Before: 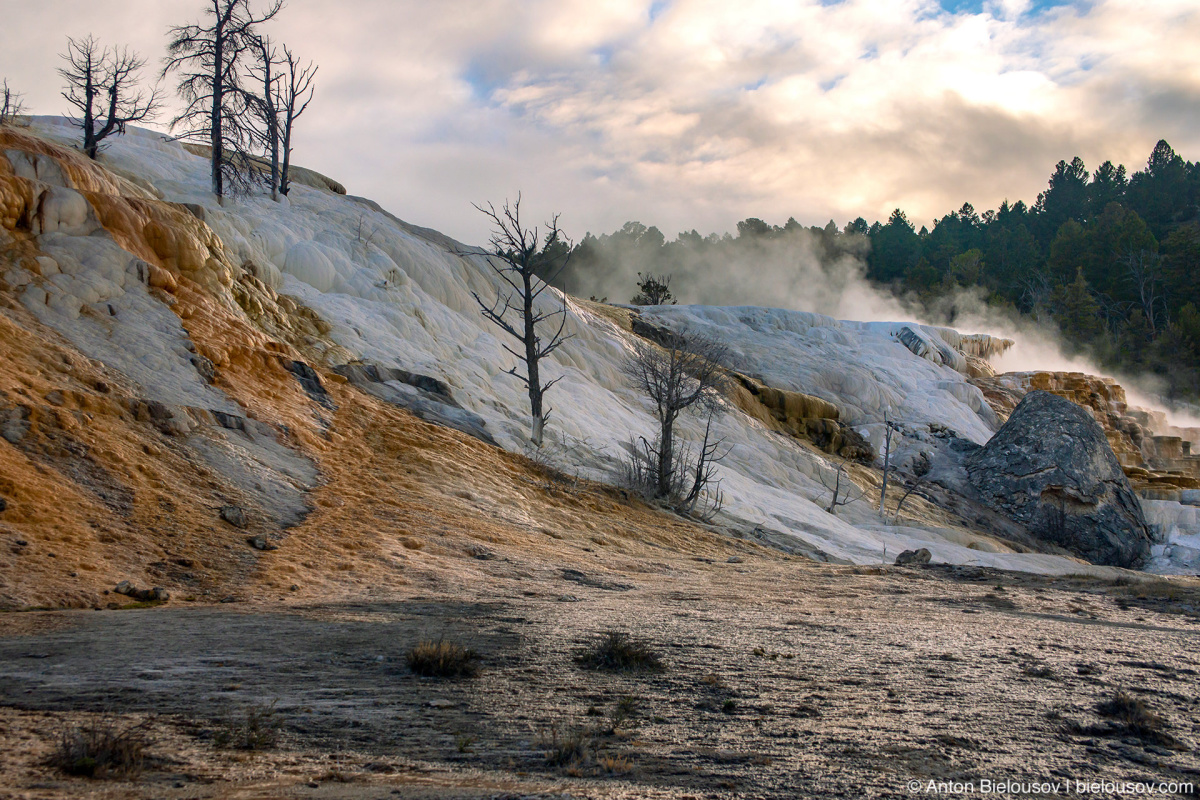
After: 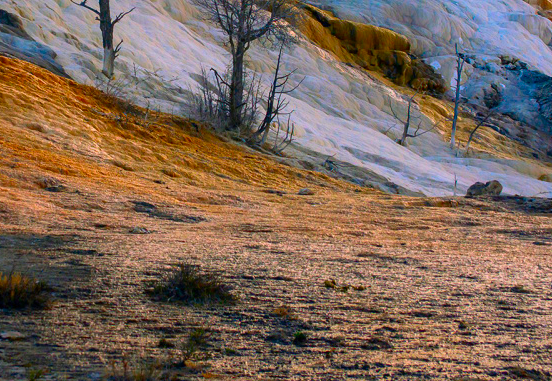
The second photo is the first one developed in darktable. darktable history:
color correction: highlights a* 1.6, highlights b* -1.71, saturation 2.5
crop: left 35.768%, top 46.077%, right 18.224%, bottom 6.211%
tone equalizer: edges refinement/feathering 500, mask exposure compensation -1.57 EV, preserve details no
